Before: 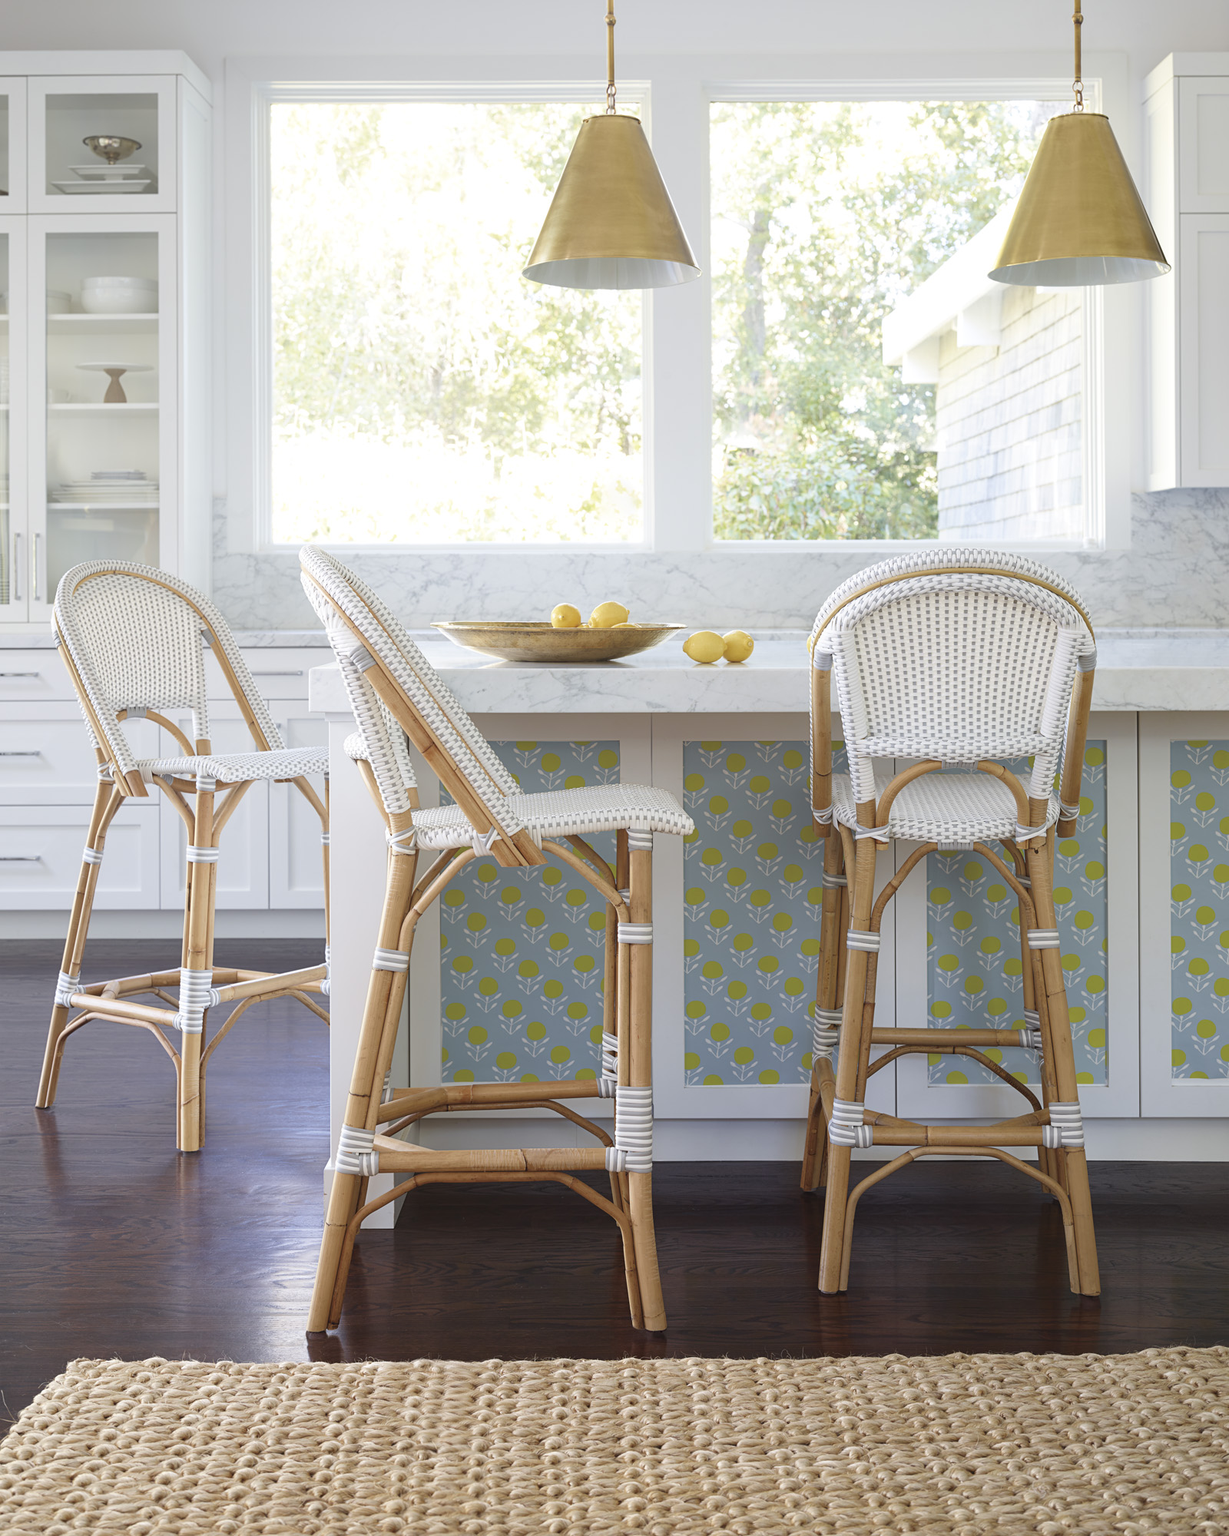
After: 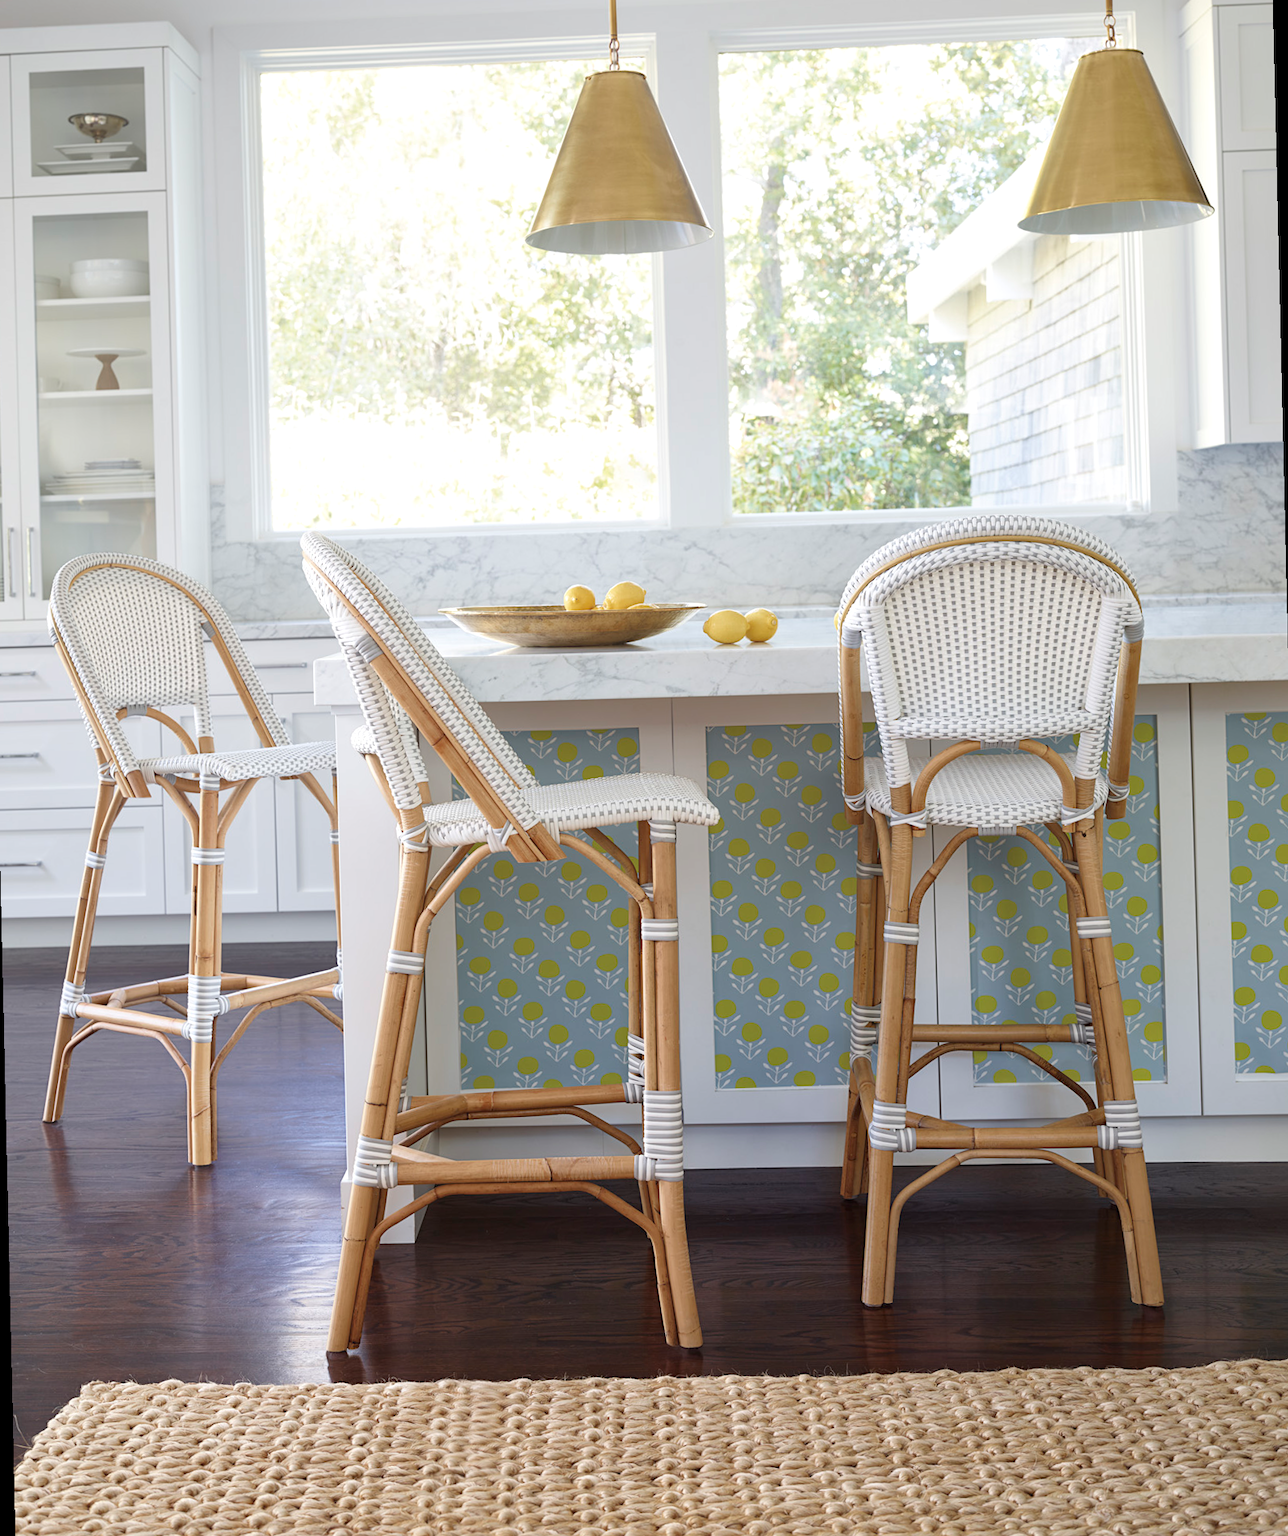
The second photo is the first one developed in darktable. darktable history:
local contrast: mode bilateral grid, contrast 20, coarseness 50, detail 120%, midtone range 0.2
rotate and perspective: rotation -1.32°, lens shift (horizontal) -0.031, crop left 0.015, crop right 0.985, crop top 0.047, crop bottom 0.982
